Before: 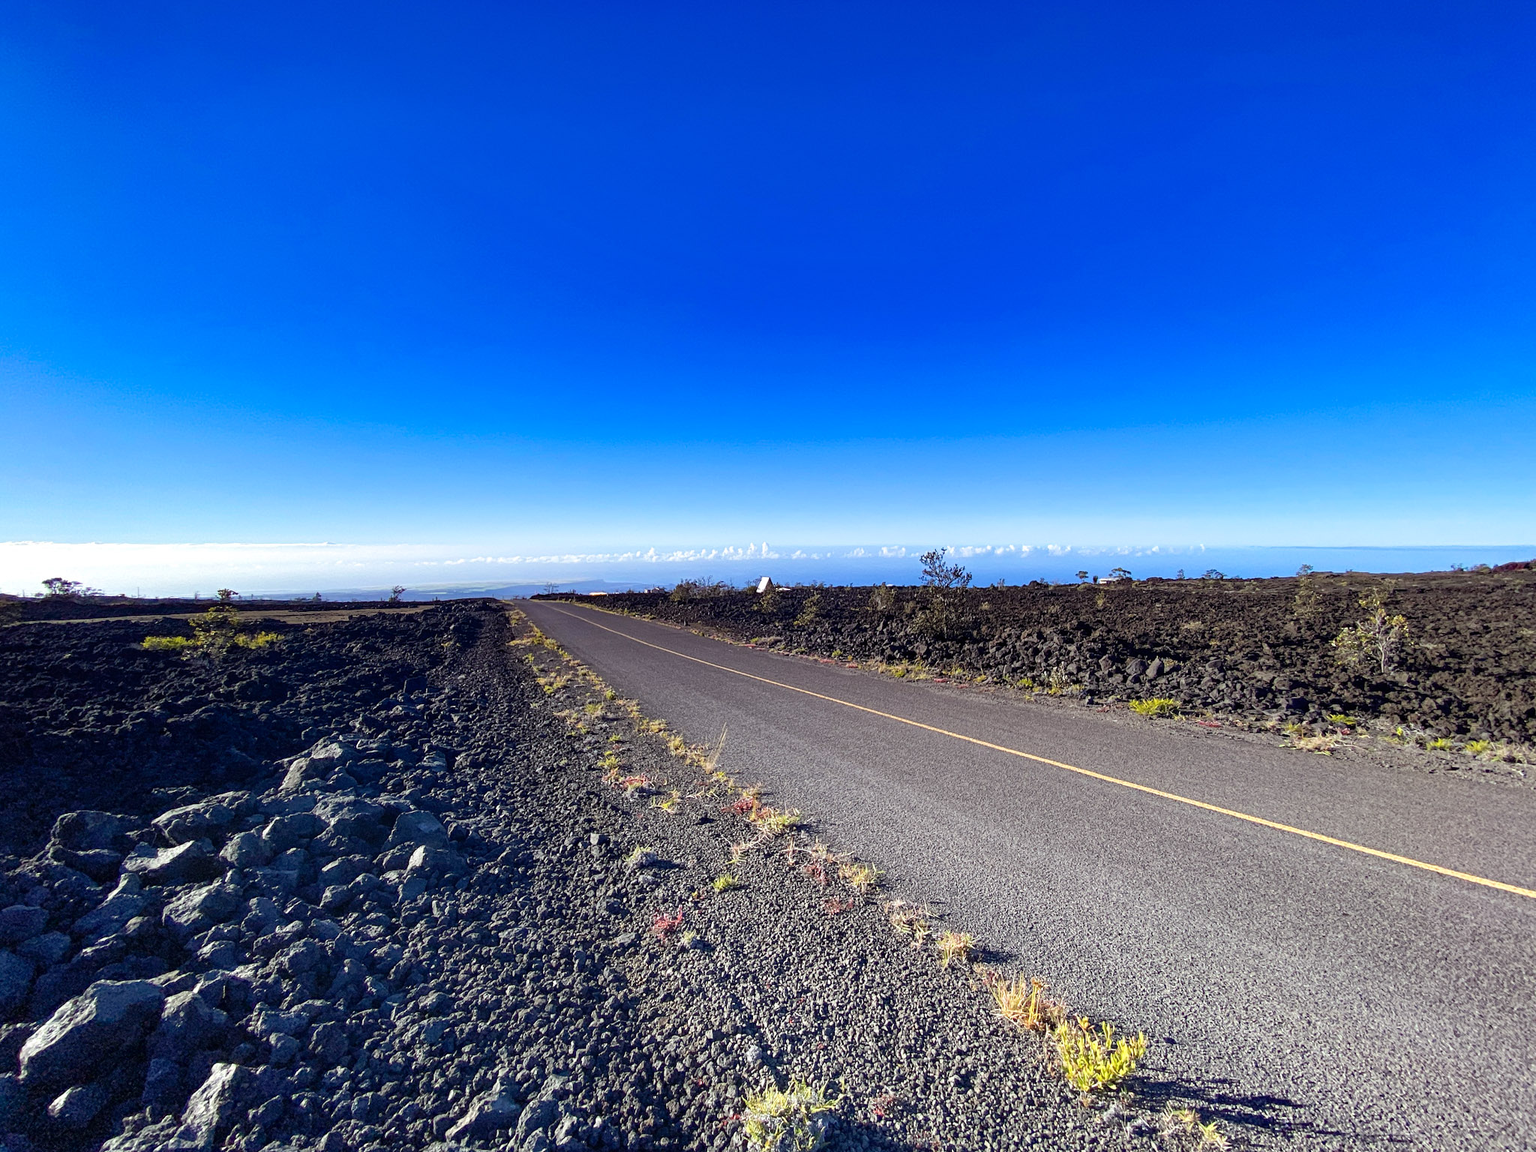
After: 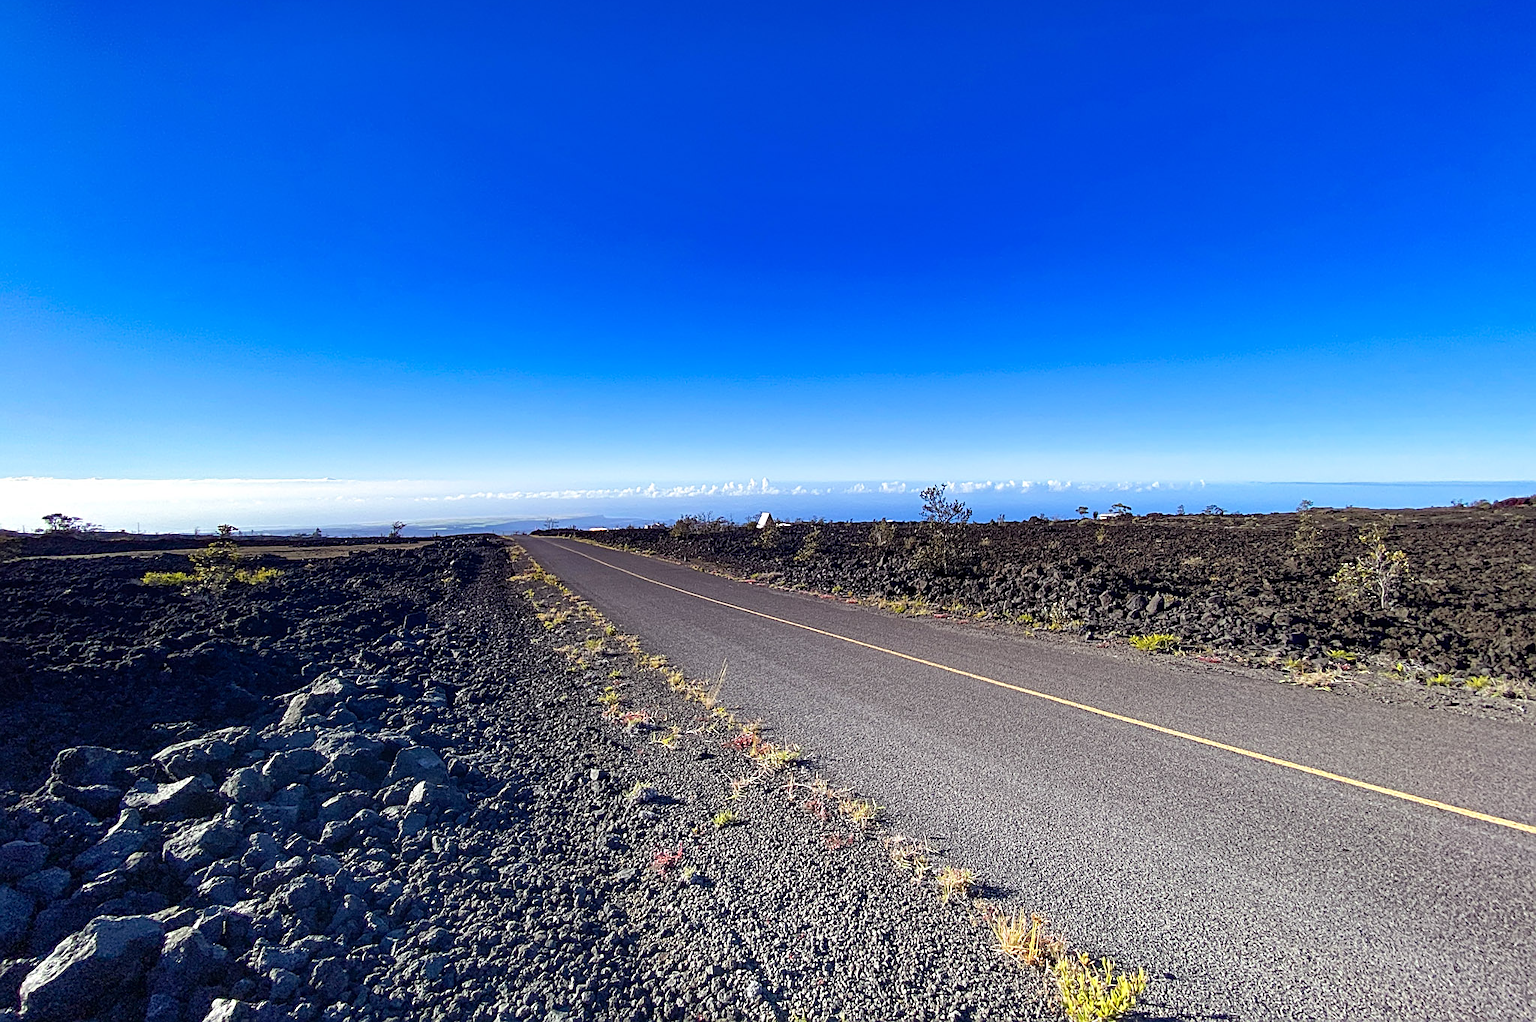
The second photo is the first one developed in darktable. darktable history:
crop and rotate: top 5.609%, bottom 5.609%
sharpen: on, module defaults
